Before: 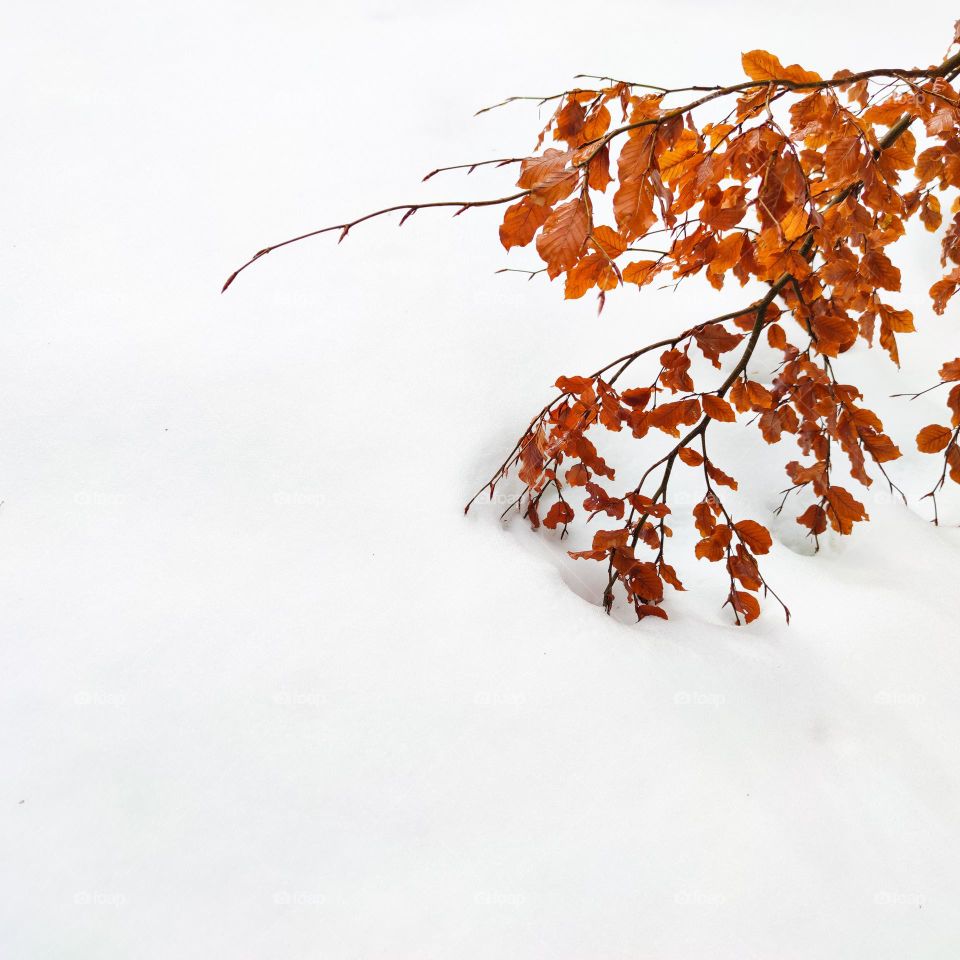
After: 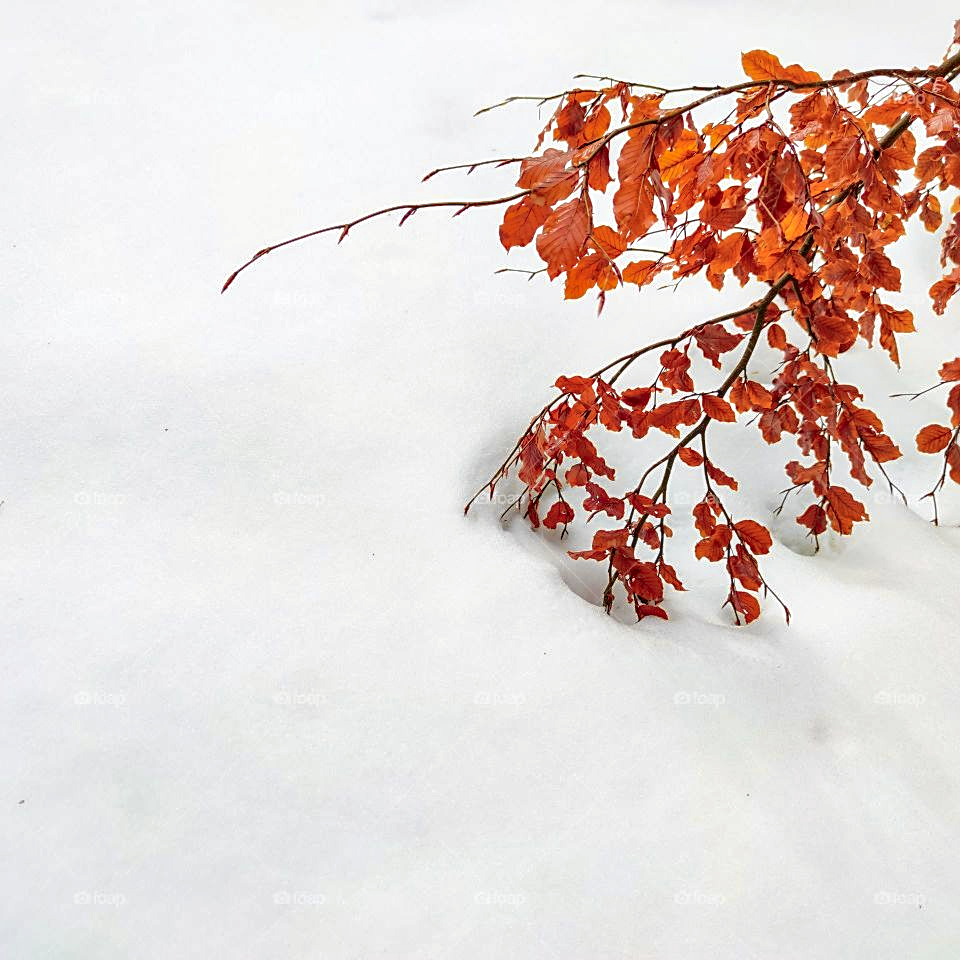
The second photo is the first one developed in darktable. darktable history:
local contrast: on, module defaults
sharpen: on, module defaults
tone curve: curves: ch0 [(0.003, 0) (0.066, 0.023) (0.149, 0.094) (0.264, 0.238) (0.395, 0.421) (0.517, 0.56) (0.688, 0.743) (0.813, 0.846) (1, 1)]; ch1 [(0, 0) (0.164, 0.115) (0.337, 0.332) (0.39, 0.398) (0.464, 0.461) (0.501, 0.5) (0.507, 0.503) (0.534, 0.537) (0.577, 0.59) (0.652, 0.681) (0.733, 0.749) (0.811, 0.796) (1, 1)]; ch2 [(0, 0) (0.337, 0.382) (0.464, 0.476) (0.501, 0.502) (0.527, 0.54) (0.551, 0.565) (0.6, 0.59) (0.687, 0.675) (1, 1)], color space Lab, independent channels, preserve colors none
shadows and highlights: on, module defaults
